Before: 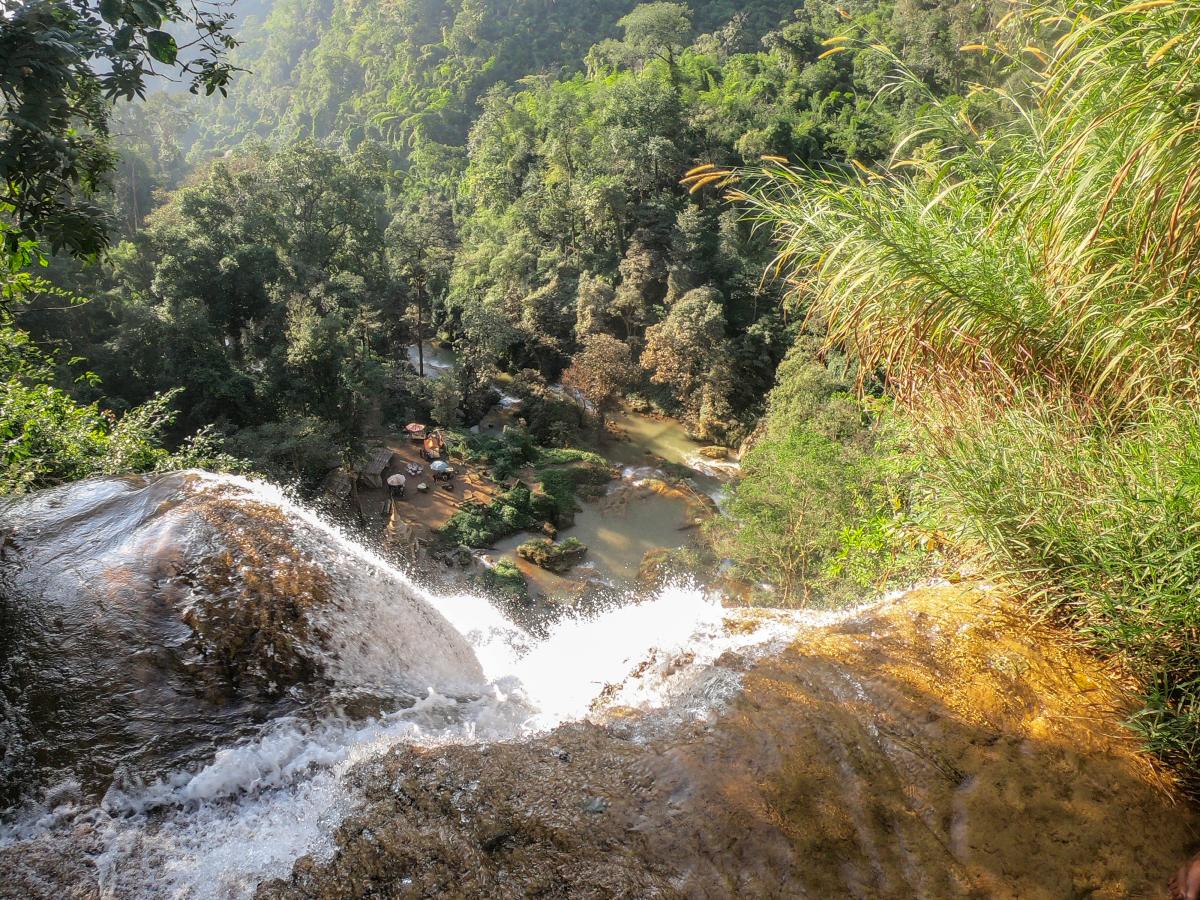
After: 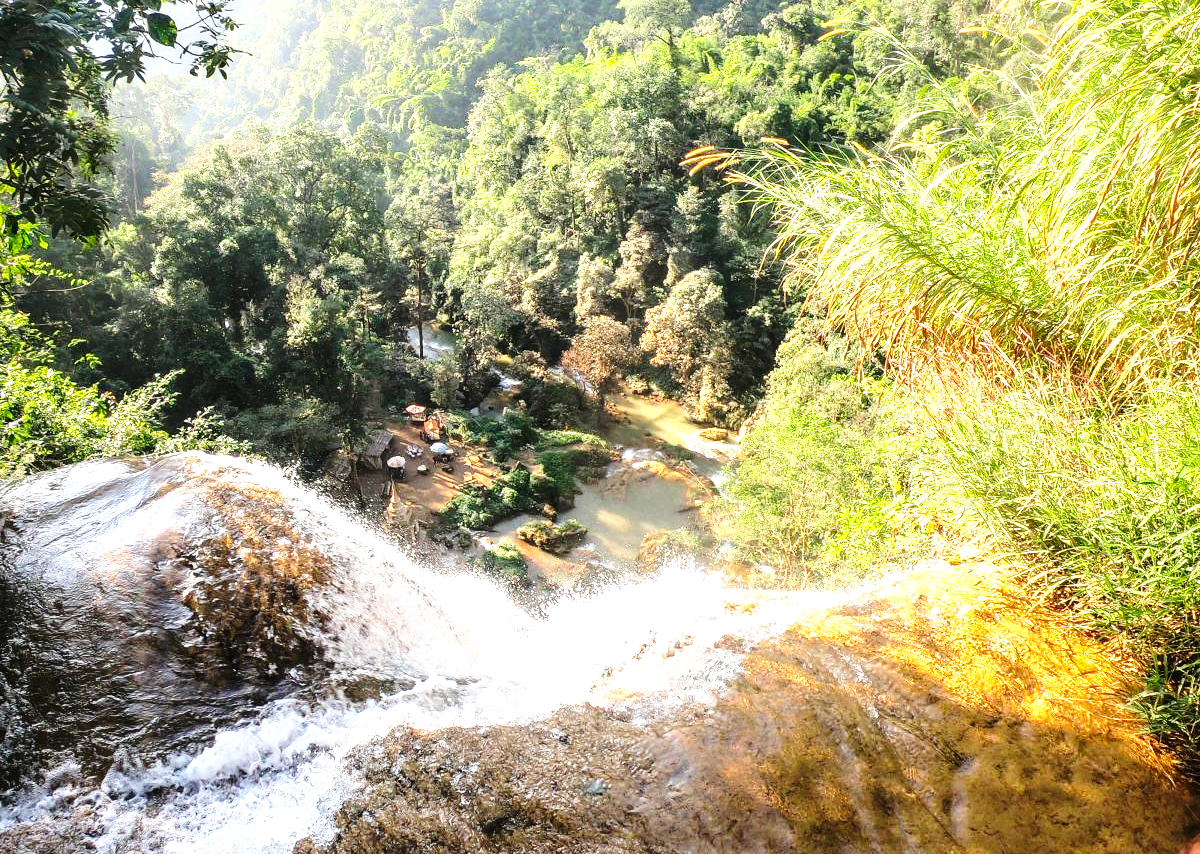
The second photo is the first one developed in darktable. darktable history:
crop and rotate: top 2.001%, bottom 3.051%
levels: black 0.034%, levels [0, 0.474, 0.947]
base curve: curves: ch0 [(0, 0) (0.026, 0.03) (0.109, 0.232) (0.351, 0.748) (0.669, 0.968) (1, 1)], preserve colors none
